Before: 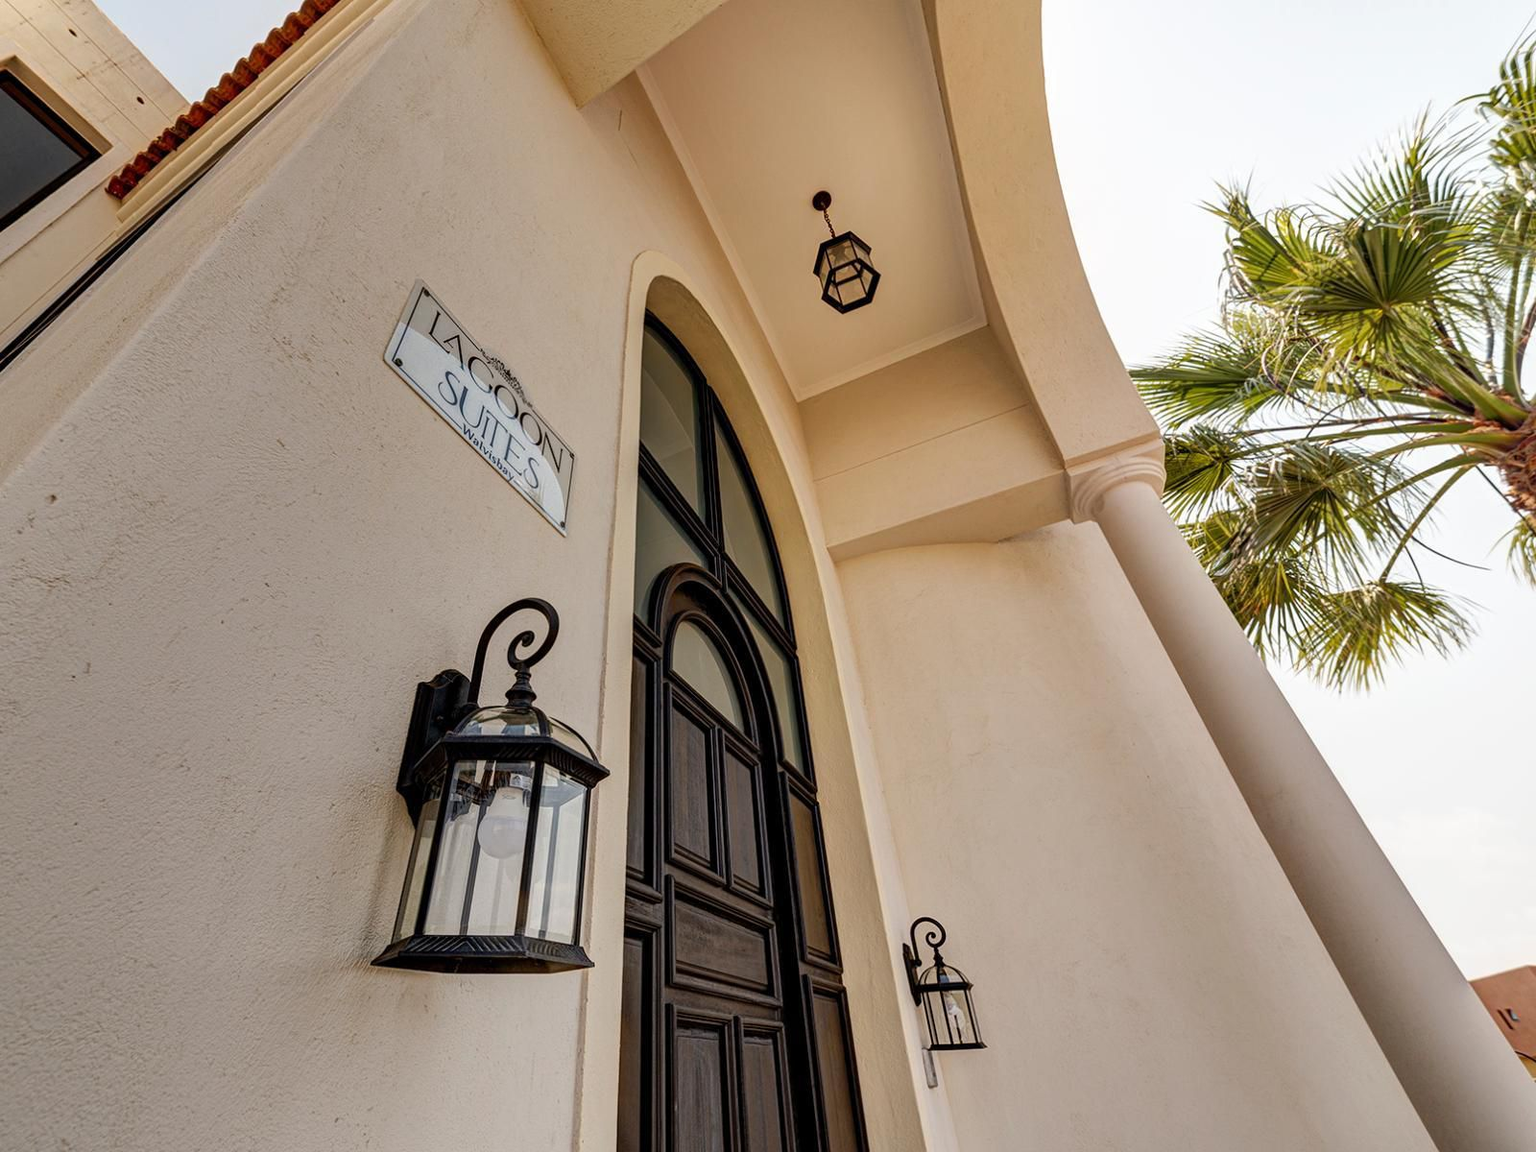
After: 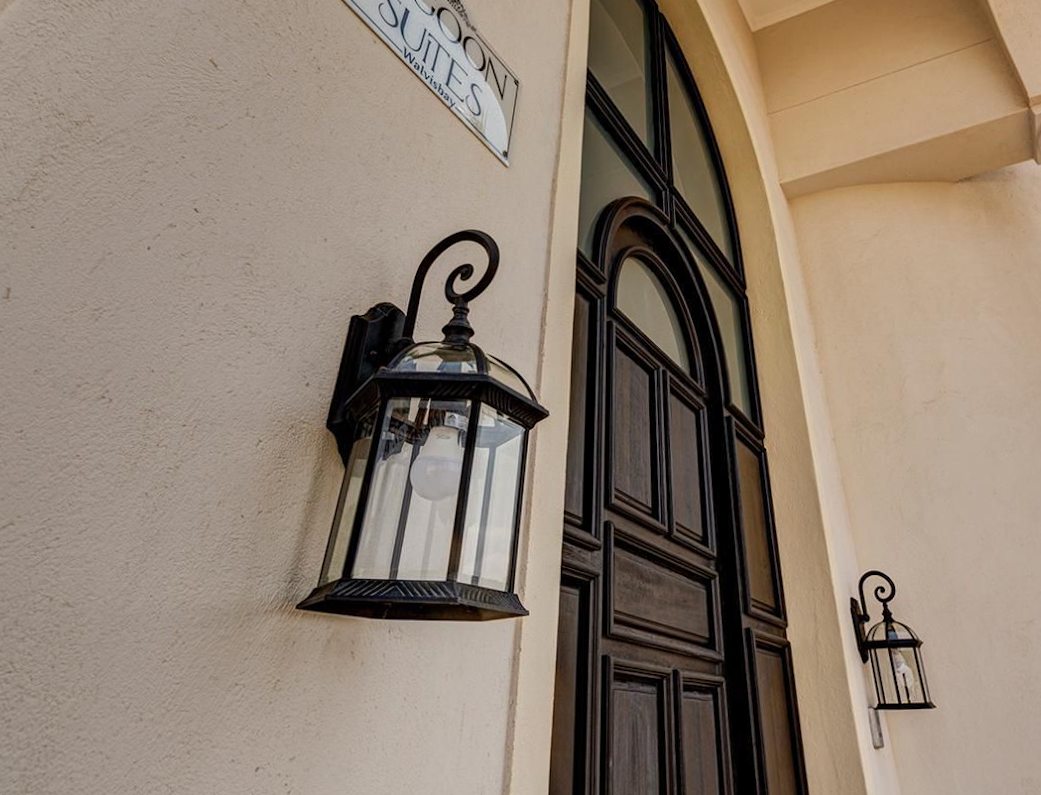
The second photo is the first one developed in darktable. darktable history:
crop and rotate: angle -1.18°, left 3.957%, top 31.86%, right 29.203%
